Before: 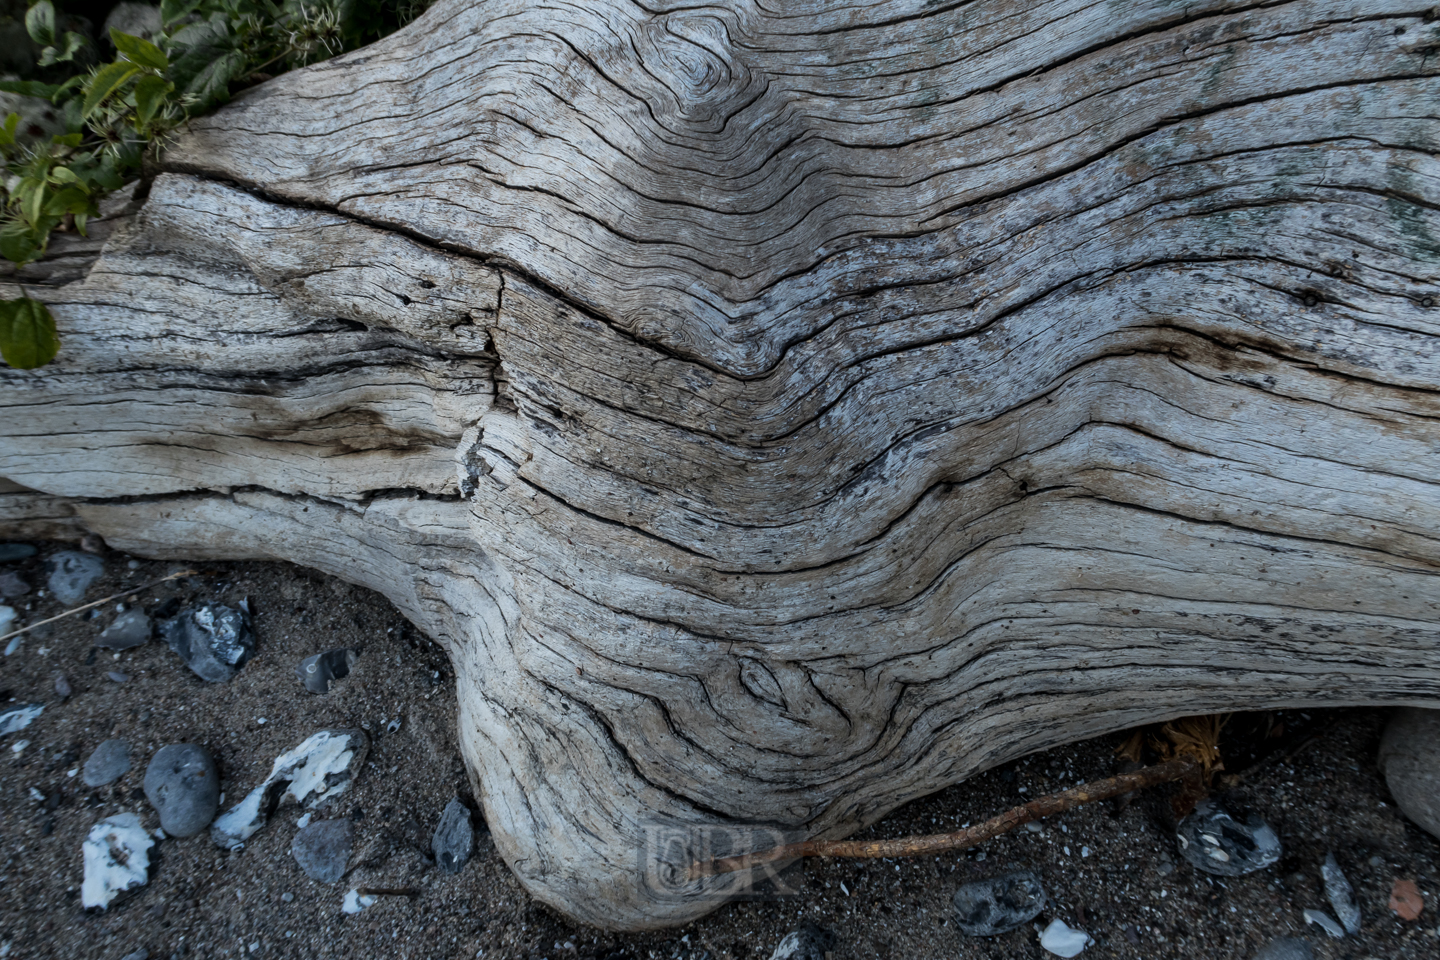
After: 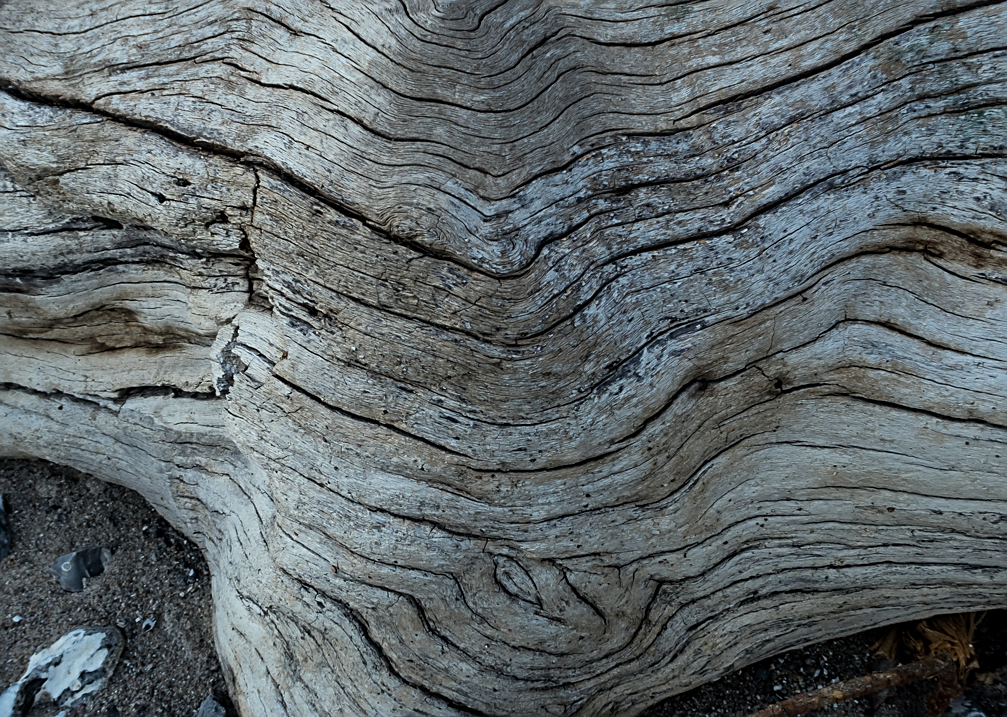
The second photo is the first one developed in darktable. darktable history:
crop and rotate: left 17.046%, top 10.659%, right 12.989%, bottom 14.553%
color correction: highlights a* -2.68, highlights b* 2.57
sharpen: on, module defaults
